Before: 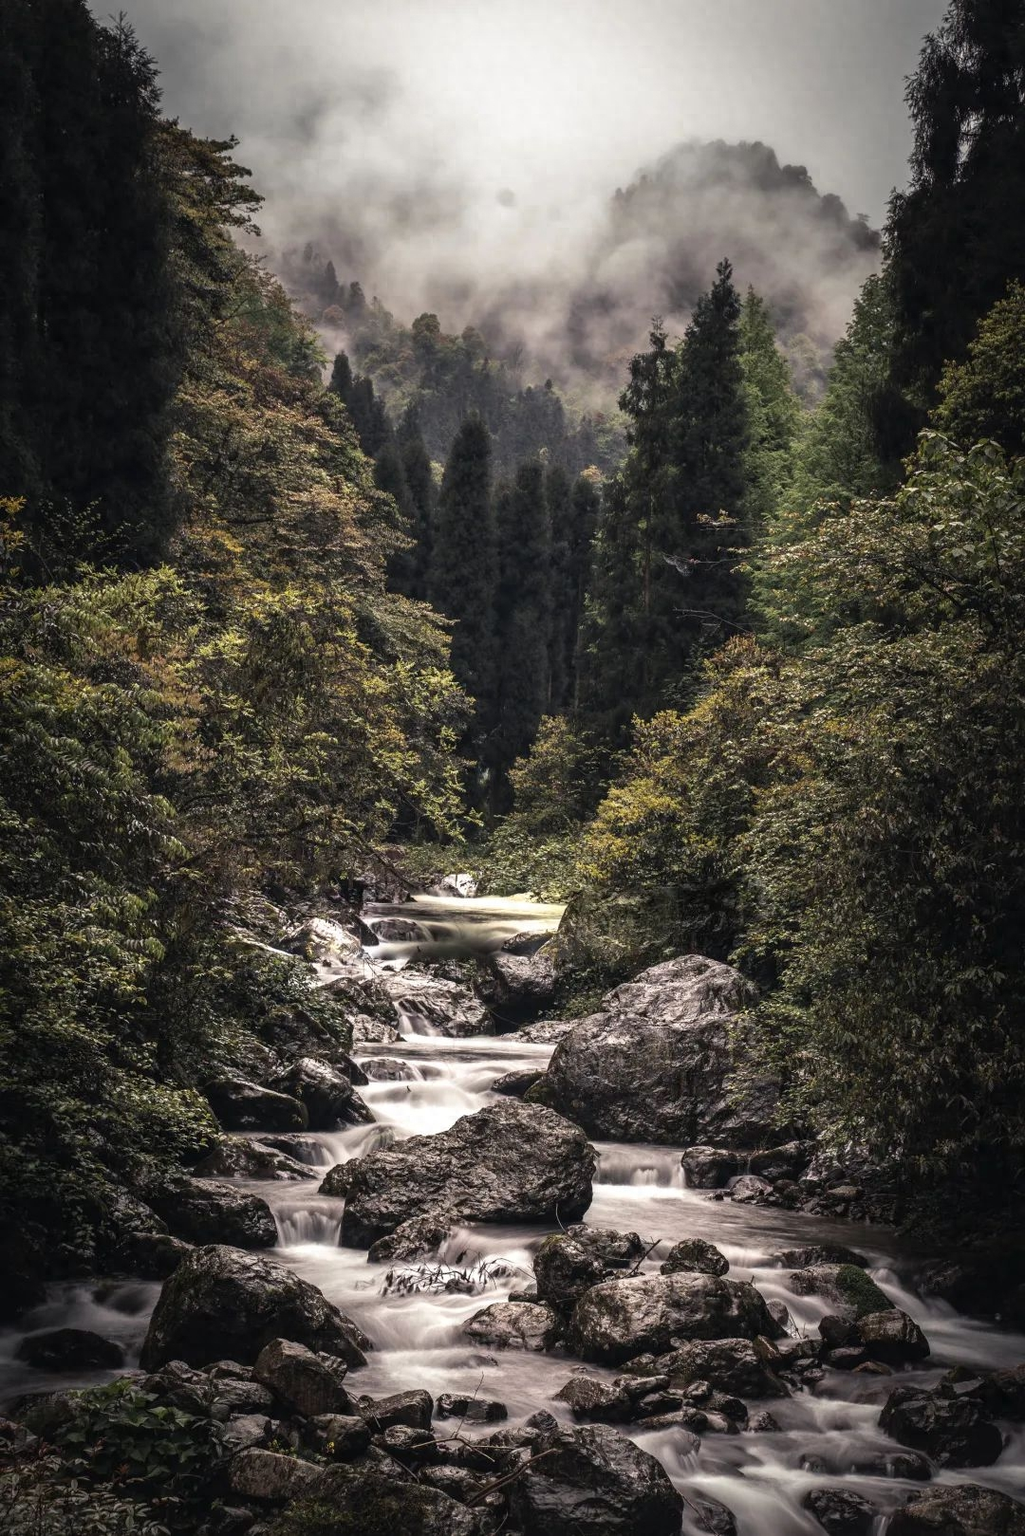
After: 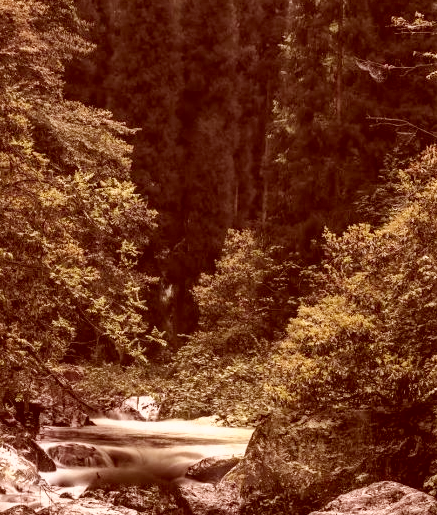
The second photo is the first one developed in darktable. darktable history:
color correction: highlights a* 9.4, highlights b* 8.89, shadows a* 39.64, shadows b* 39.35, saturation 0.788
shadows and highlights: radius 266, highlights color adjustment 0.402%, soften with gaussian
crop: left 31.844%, top 32.428%, right 27.624%, bottom 35.733%
